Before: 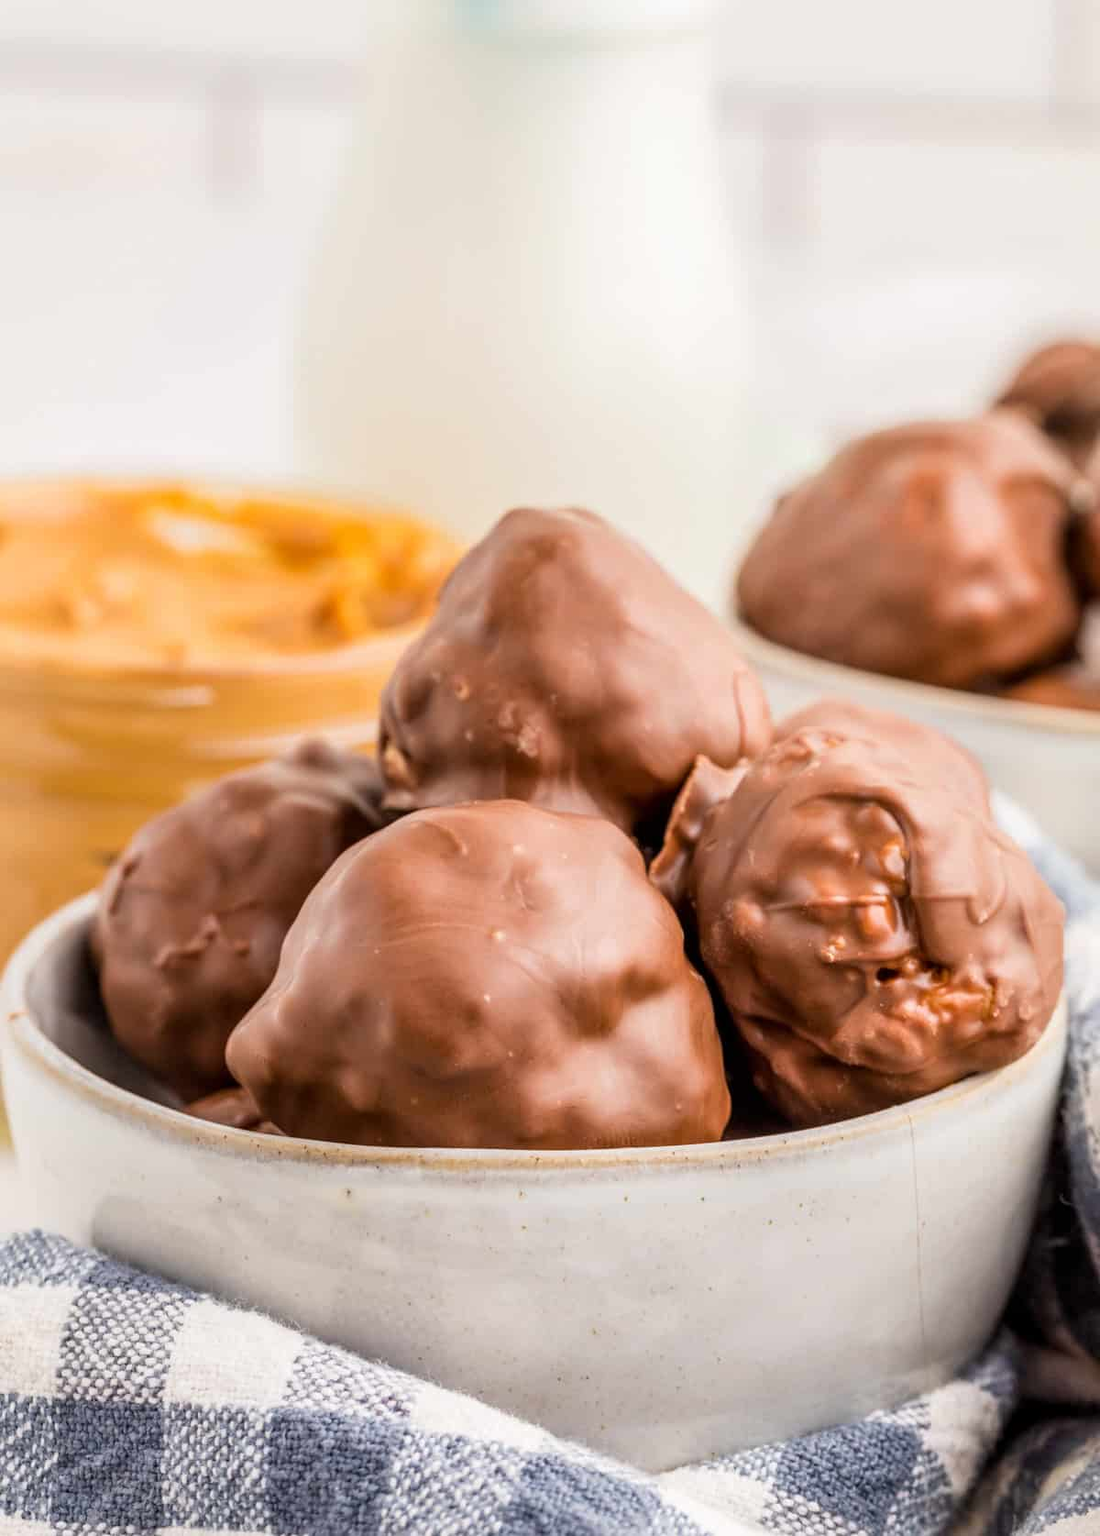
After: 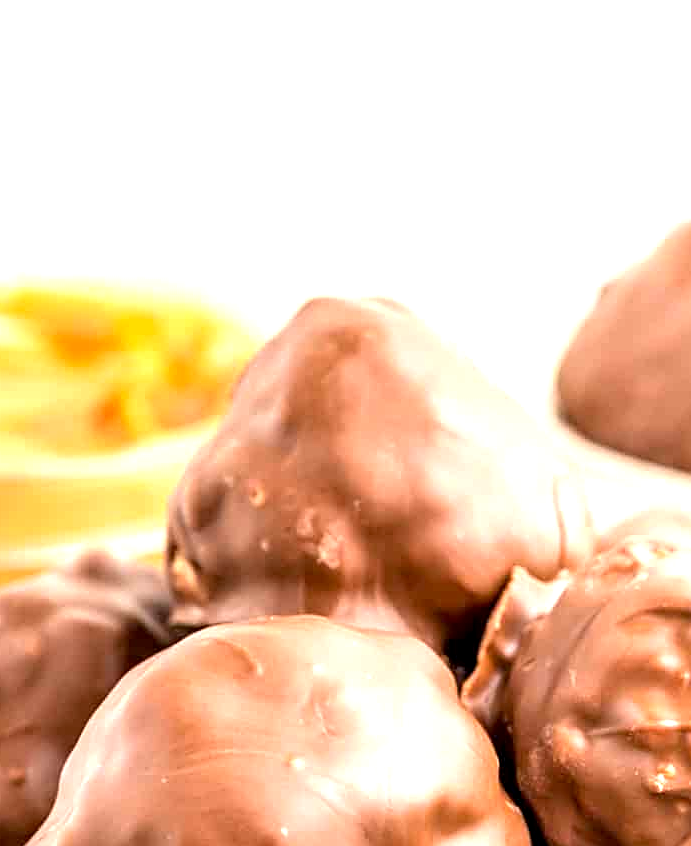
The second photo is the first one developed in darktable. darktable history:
exposure: black level correction 0.002, exposure 1 EV, compensate highlight preservation false
crop: left 20.664%, top 15.383%, right 21.75%, bottom 34.069%
sharpen: on, module defaults
